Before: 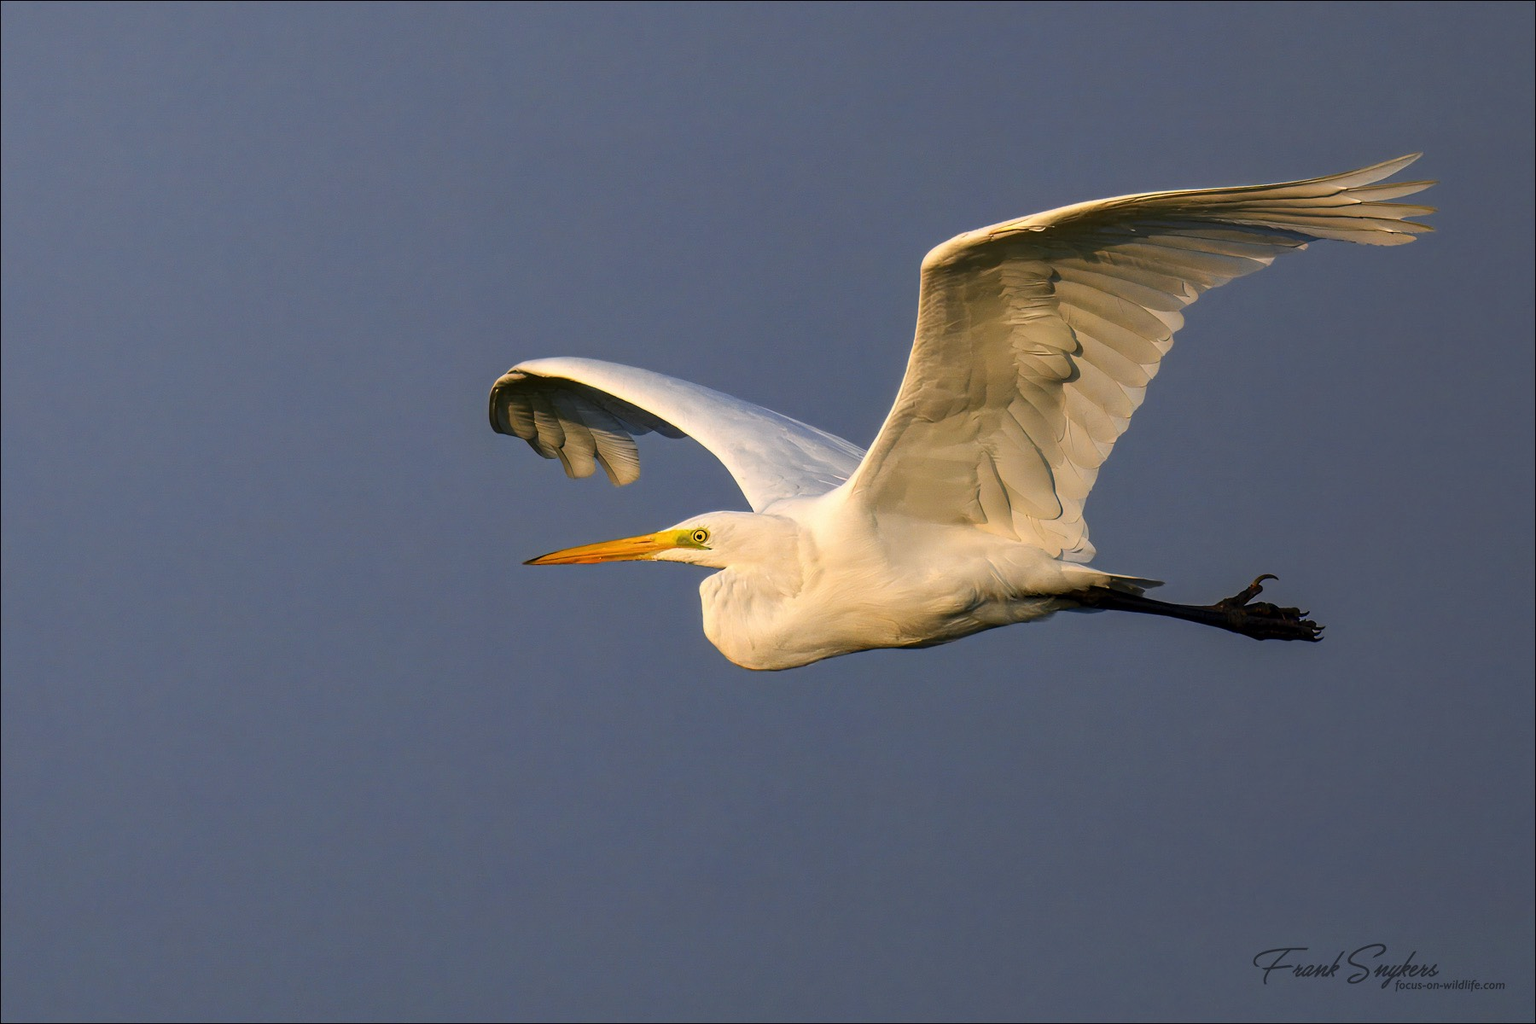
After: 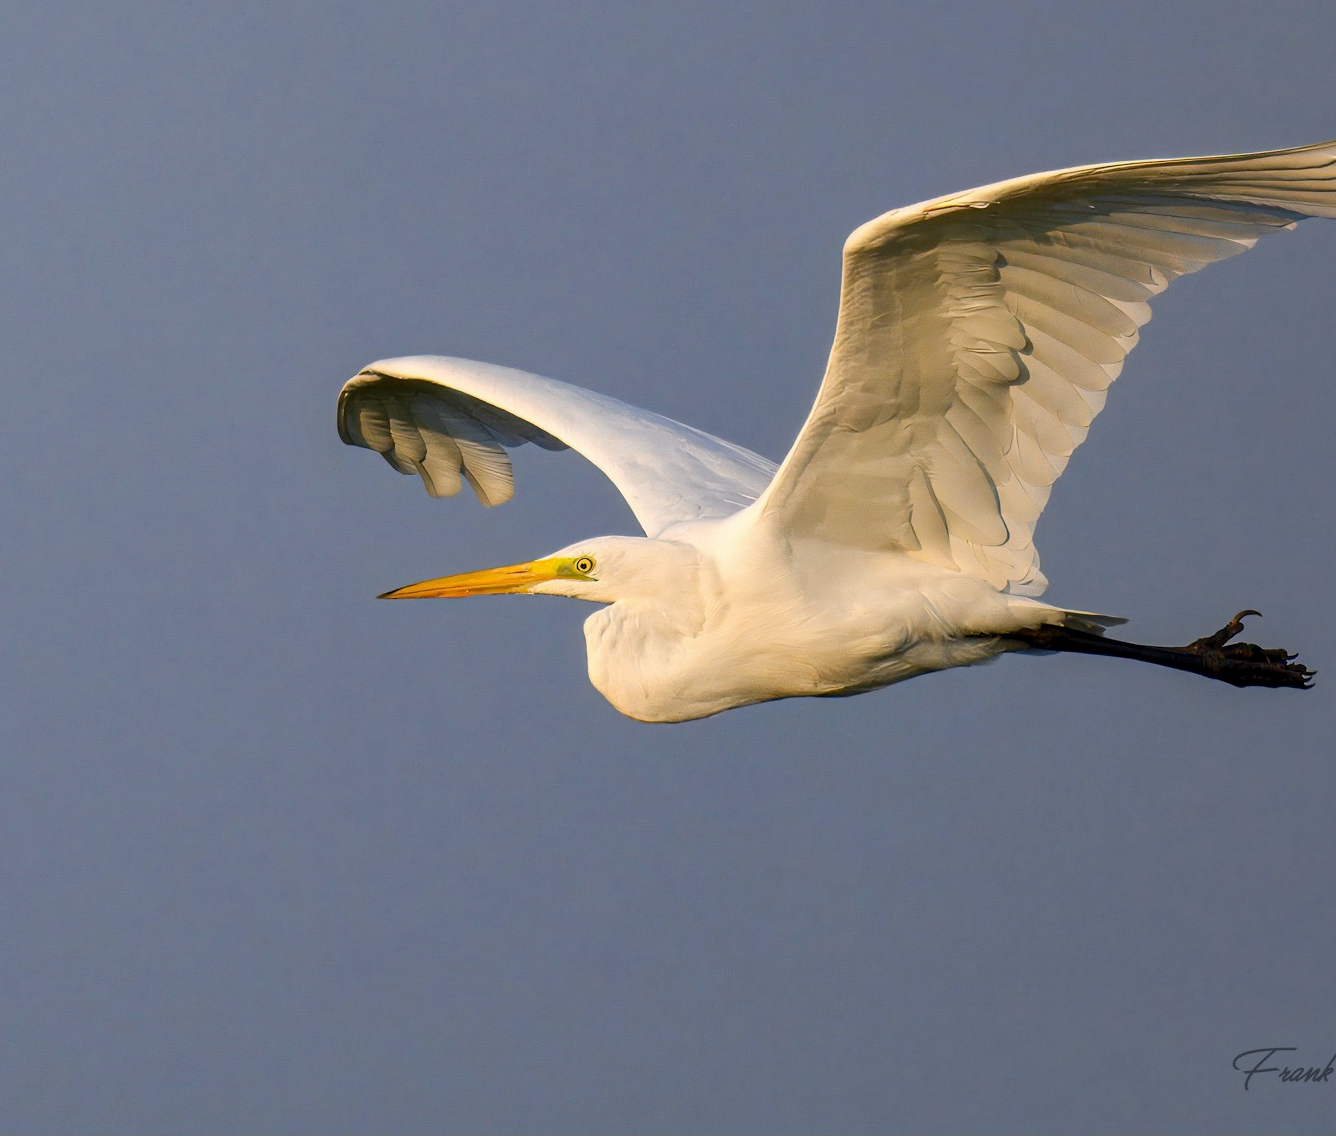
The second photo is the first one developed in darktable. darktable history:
shadows and highlights: shadows 25, highlights -25
crop and rotate: left 13.15%, top 5.251%, right 12.609%
